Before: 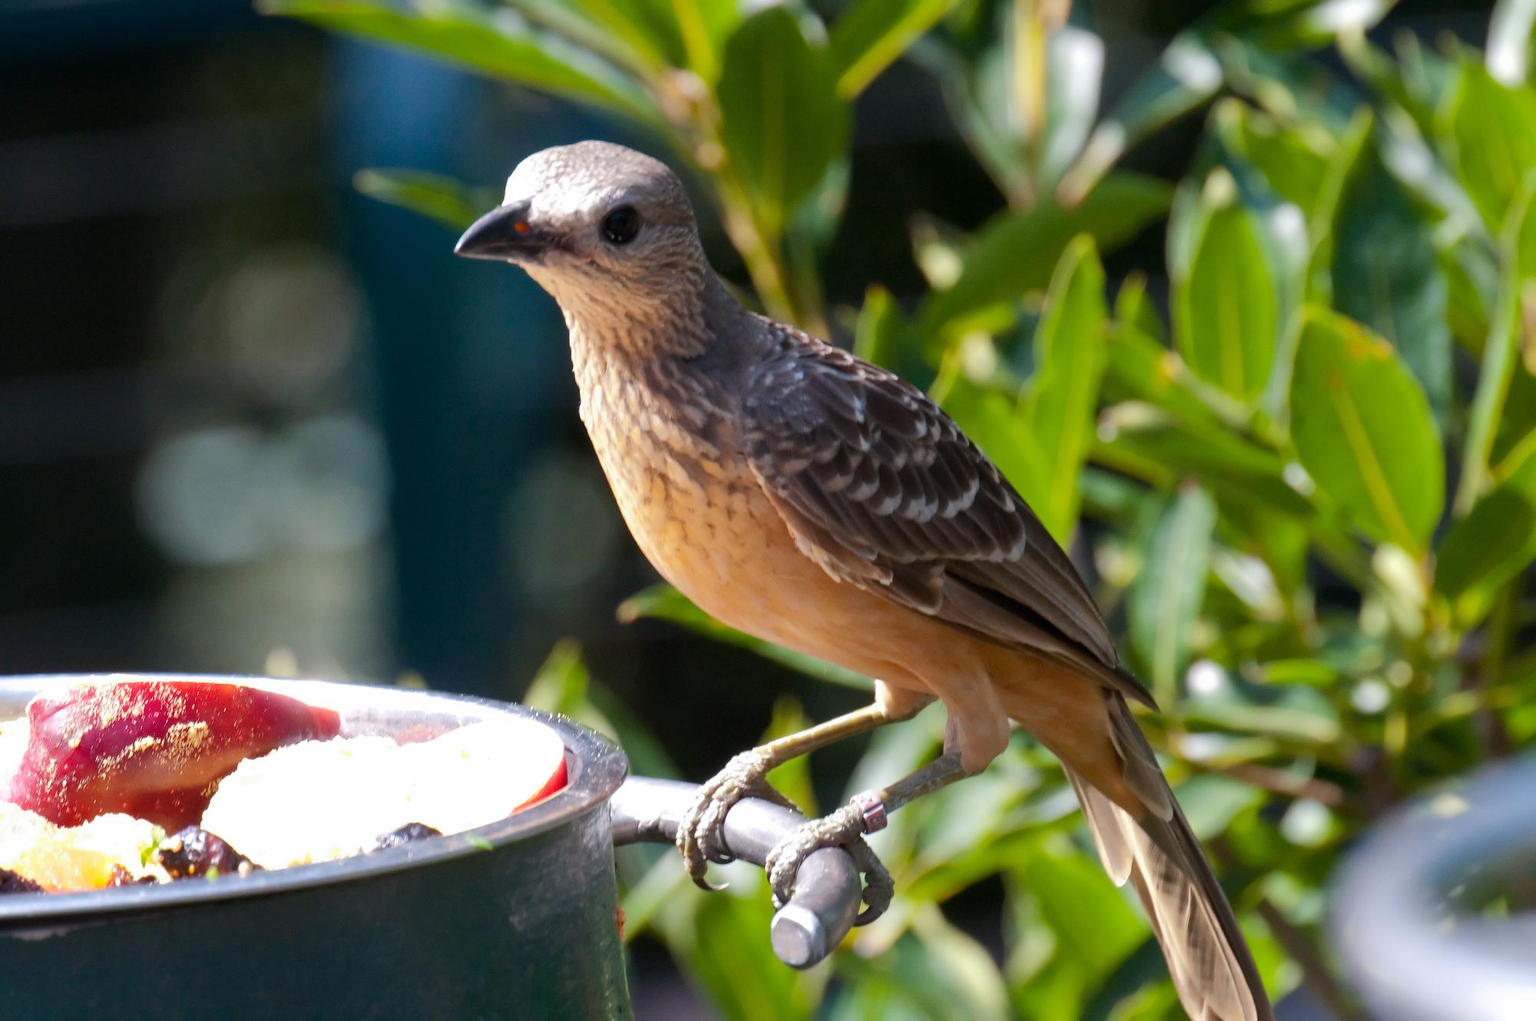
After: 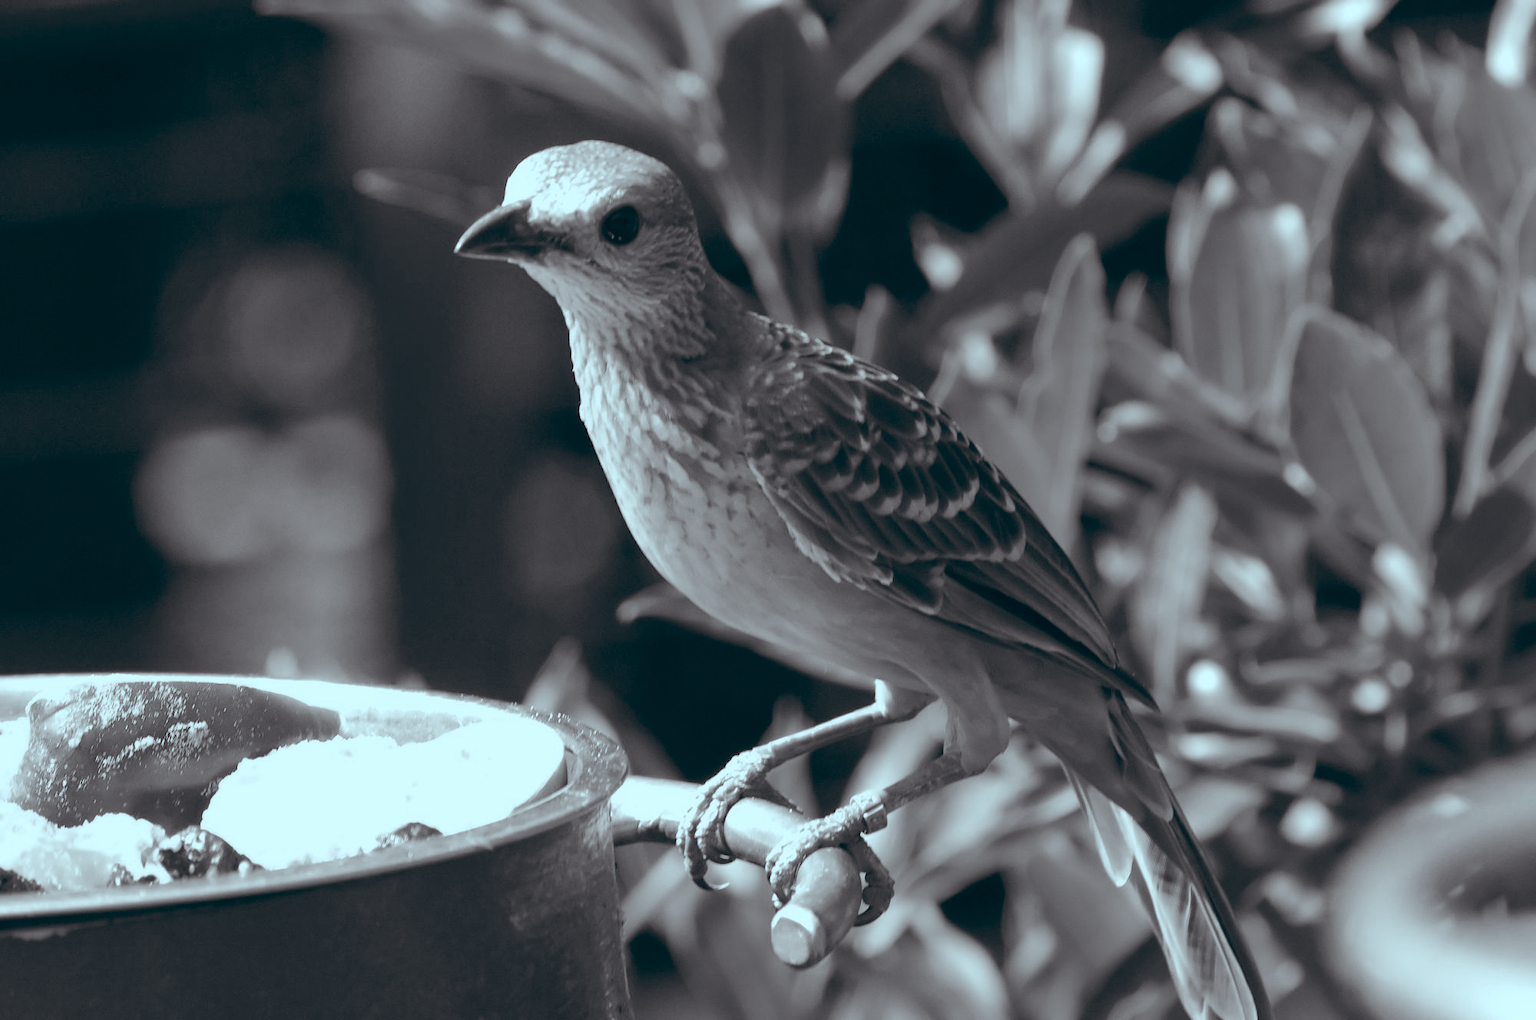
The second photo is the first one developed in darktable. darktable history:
color balance: lift [1.003, 0.993, 1.001, 1.007], gamma [1.018, 1.072, 0.959, 0.928], gain [0.974, 0.873, 1.031, 1.127]
color calibration: output gray [0.18, 0.41, 0.41, 0], gray › normalize channels true, illuminant same as pipeline (D50), adaptation XYZ, x 0.346, y 0.359, gamut compression 0
